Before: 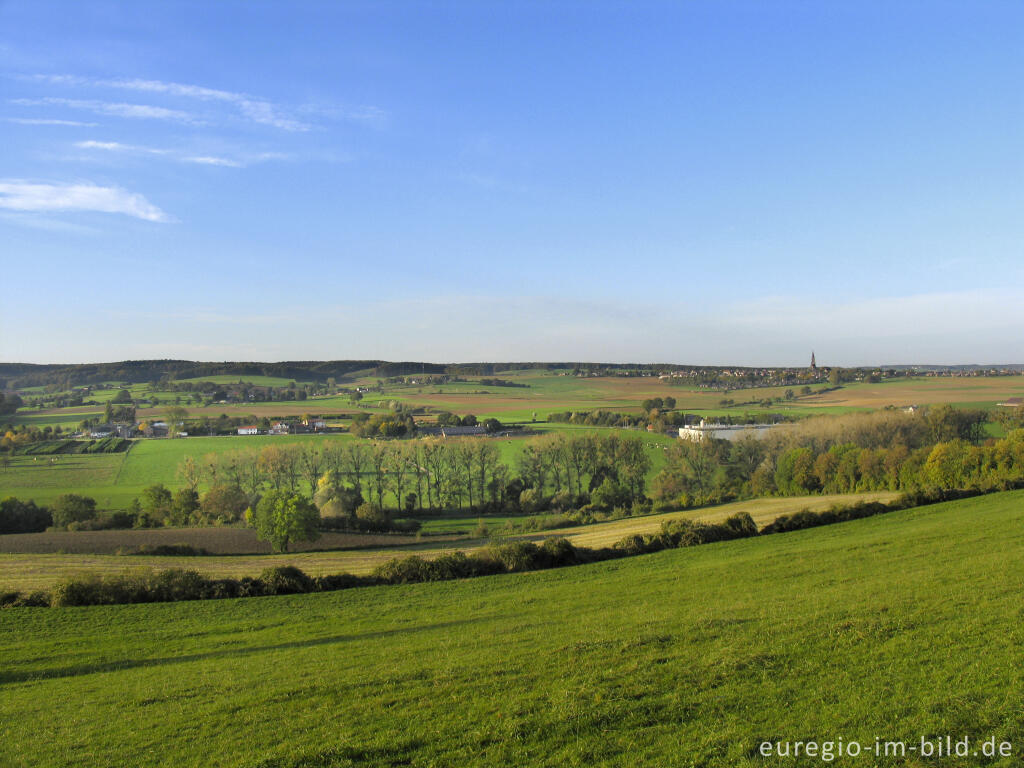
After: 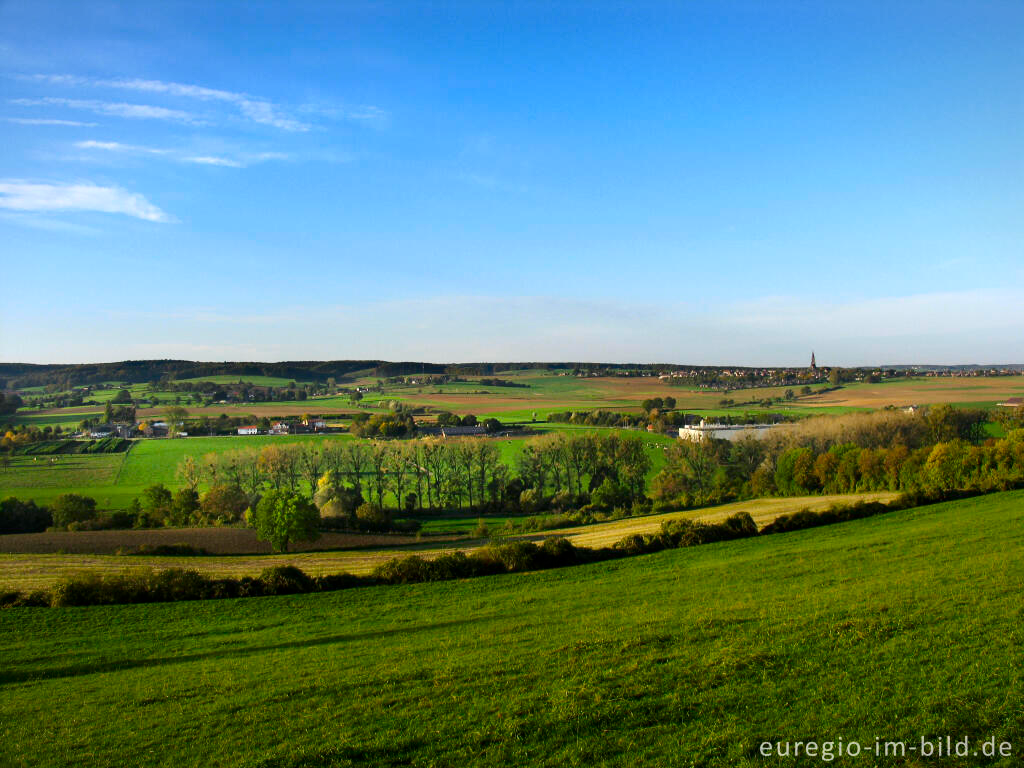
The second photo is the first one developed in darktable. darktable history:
vignetting: fall-off start 98.88%, fall-off radius 99.87%, brightness -0.437, saturation -0.206, width/height ratio 1.427
contrast brightness saturation: contrast 0.191, brightness -0.108, saturation 0.206
